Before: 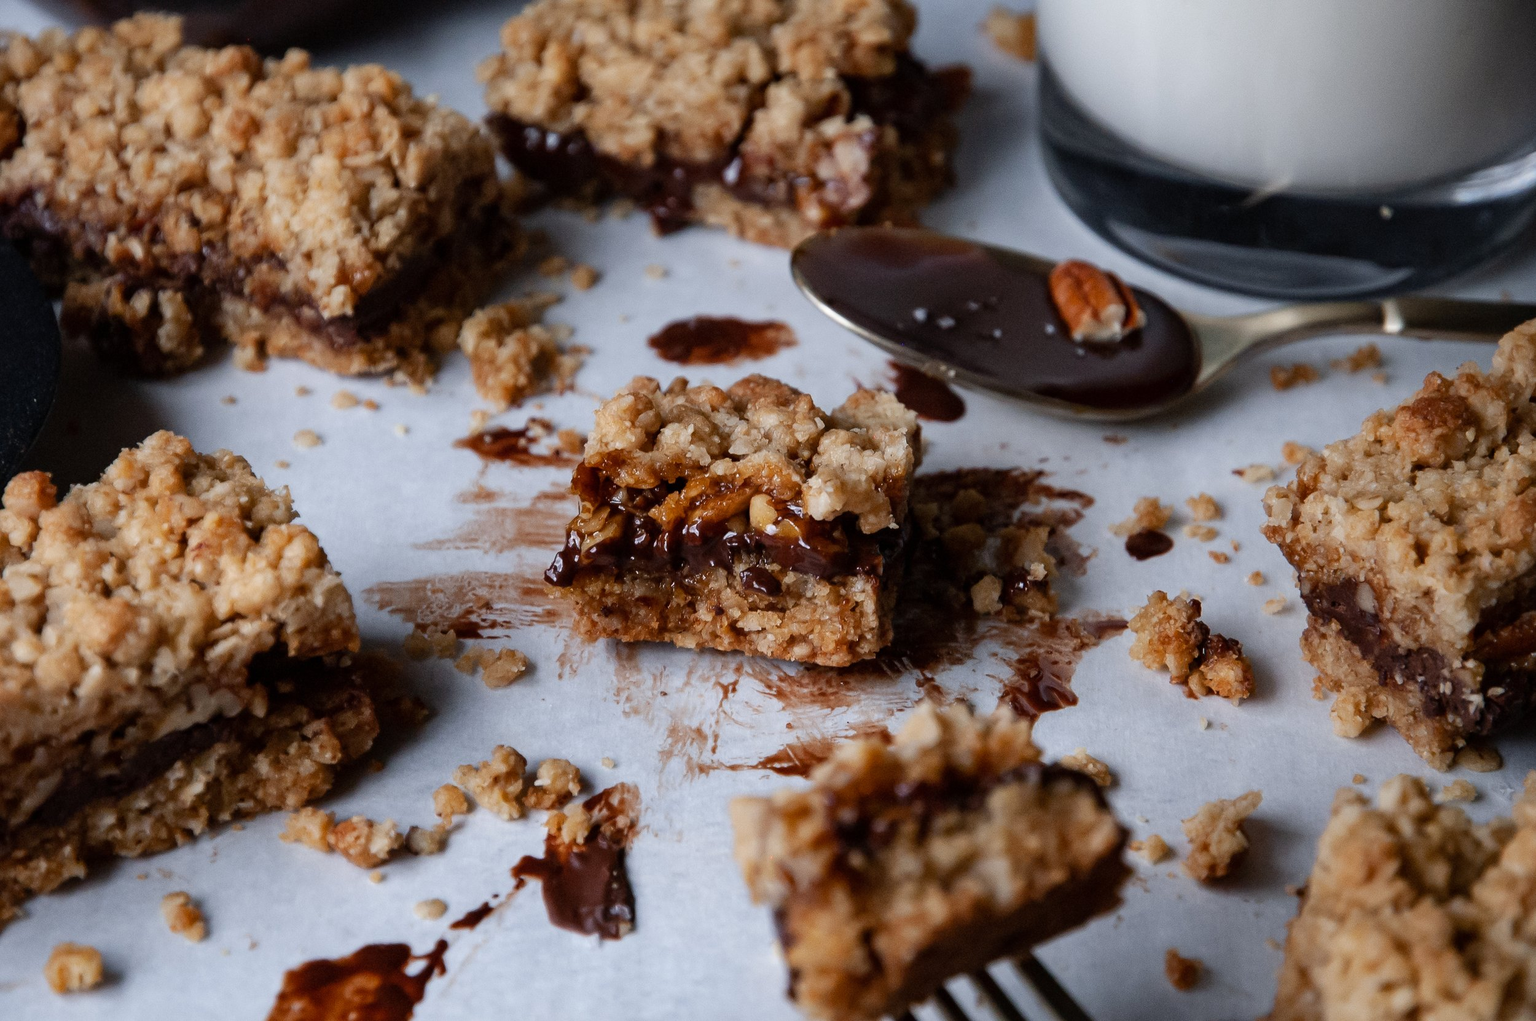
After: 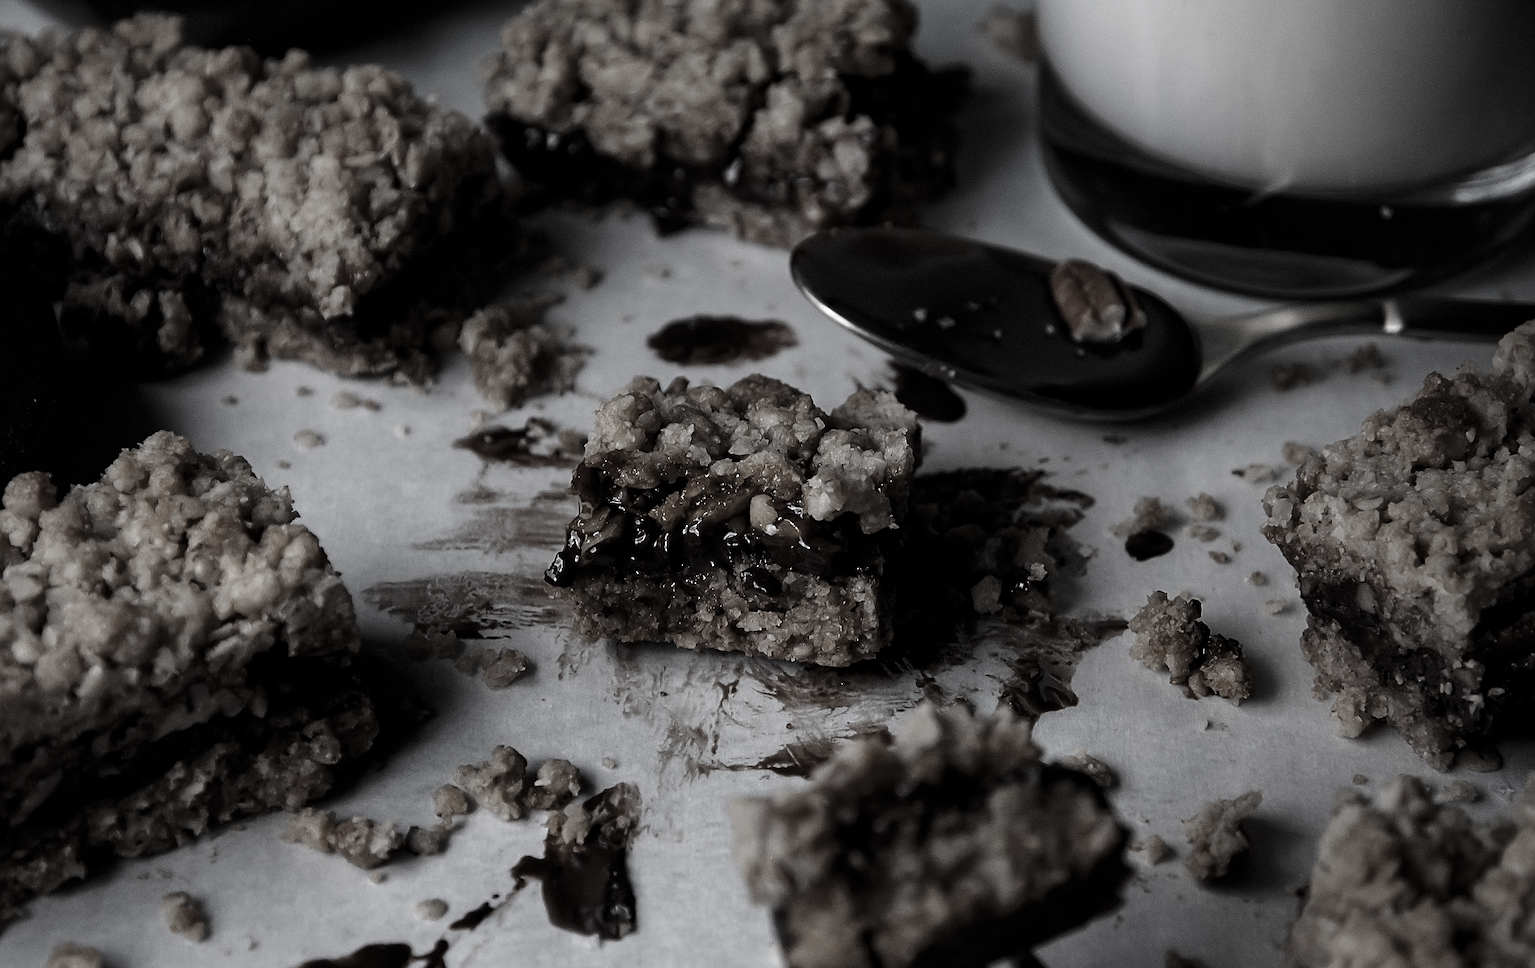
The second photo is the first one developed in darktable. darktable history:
crop and rotate: top 0%, bottom 5.097%
levels: levels [0, 0.618, 1]
sharpen: on, module defaults
color correction: saturation 0.2
